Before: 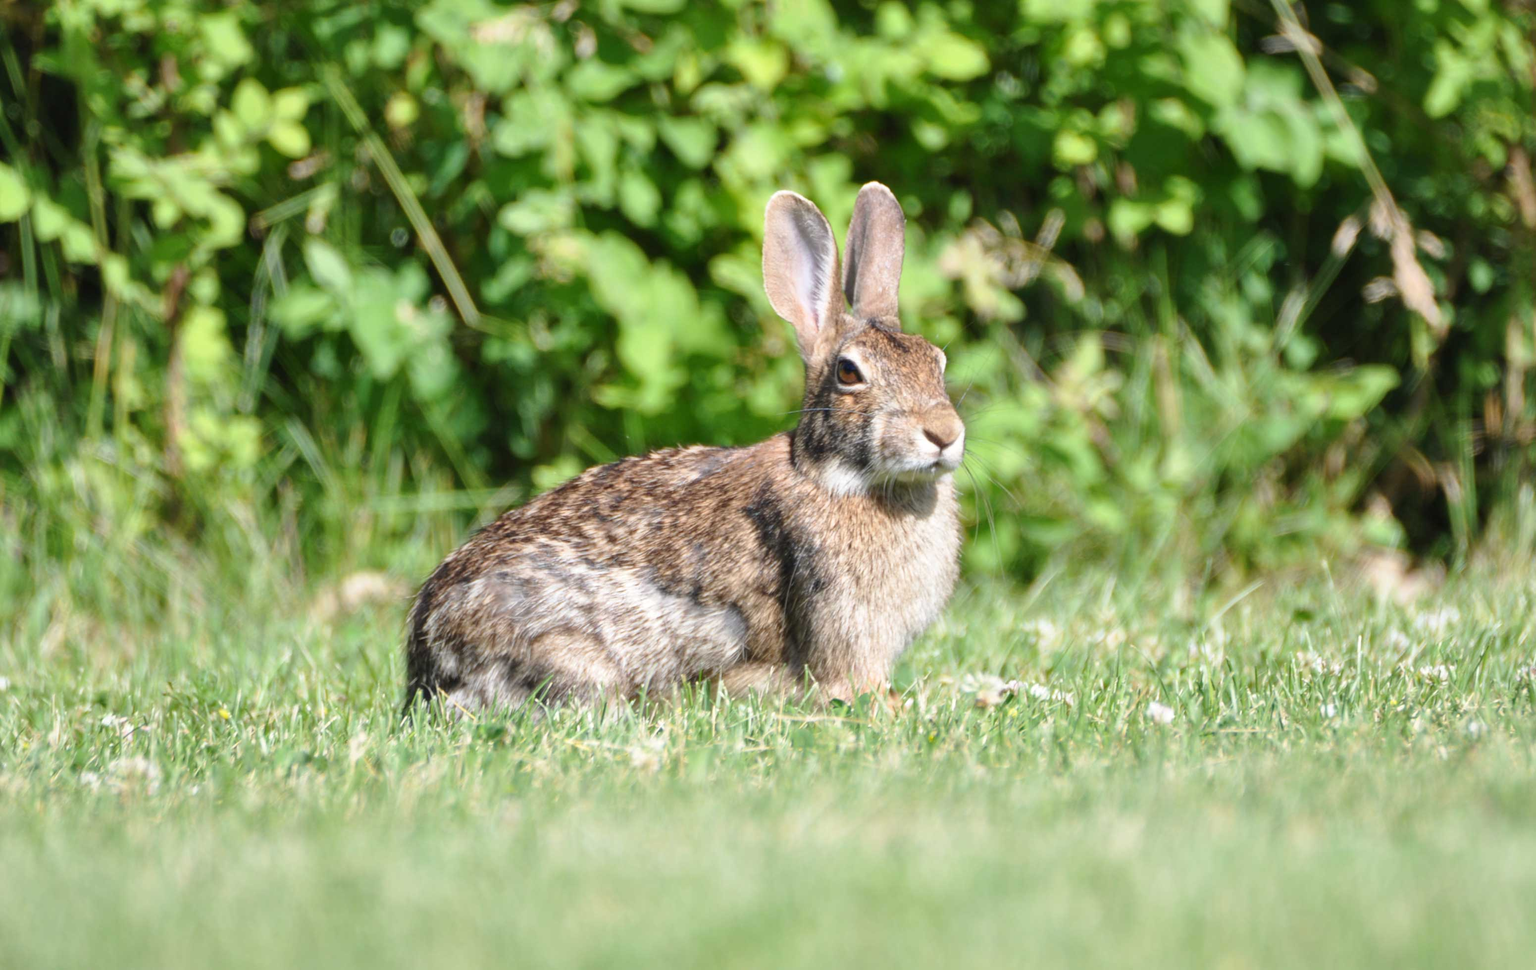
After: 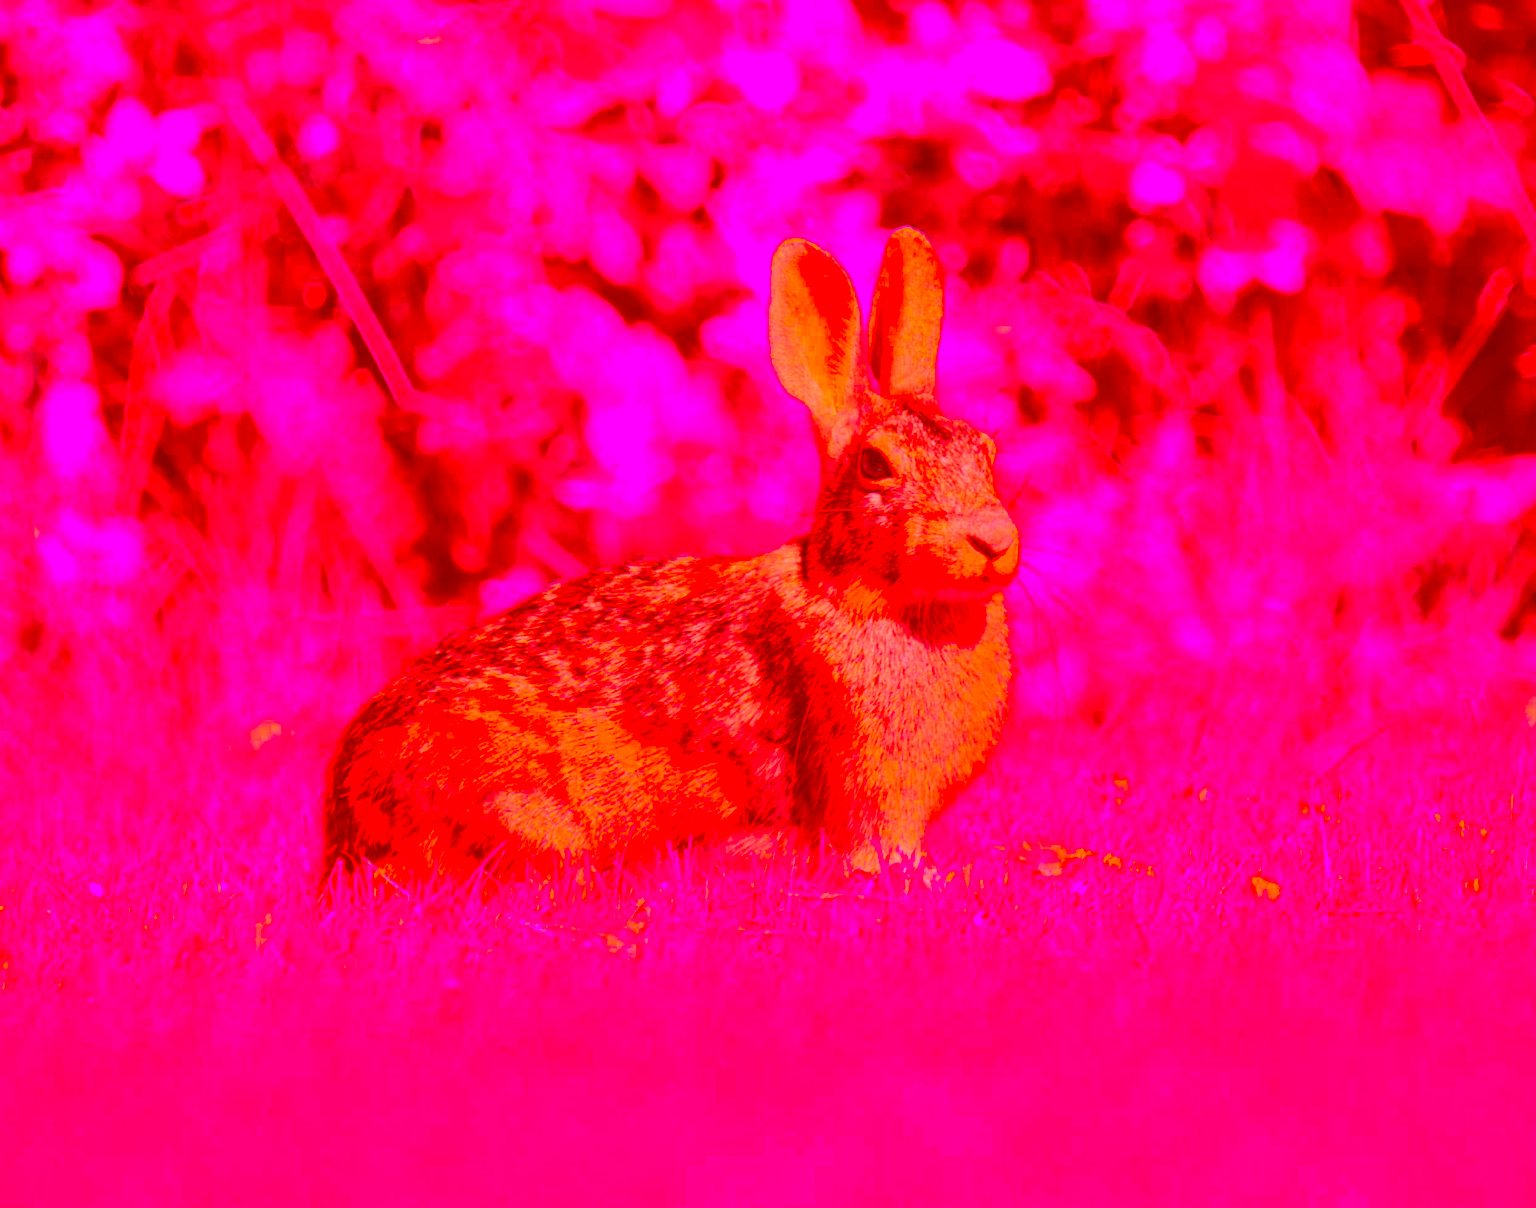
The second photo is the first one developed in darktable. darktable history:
crop and rotate: left 9.597%, right 10.195%
tone equalizer: on, module defaults
color correction: highlights a* -39.68, highlights b* -40, shadows a* -40, shadows b* -40, saturation -3
